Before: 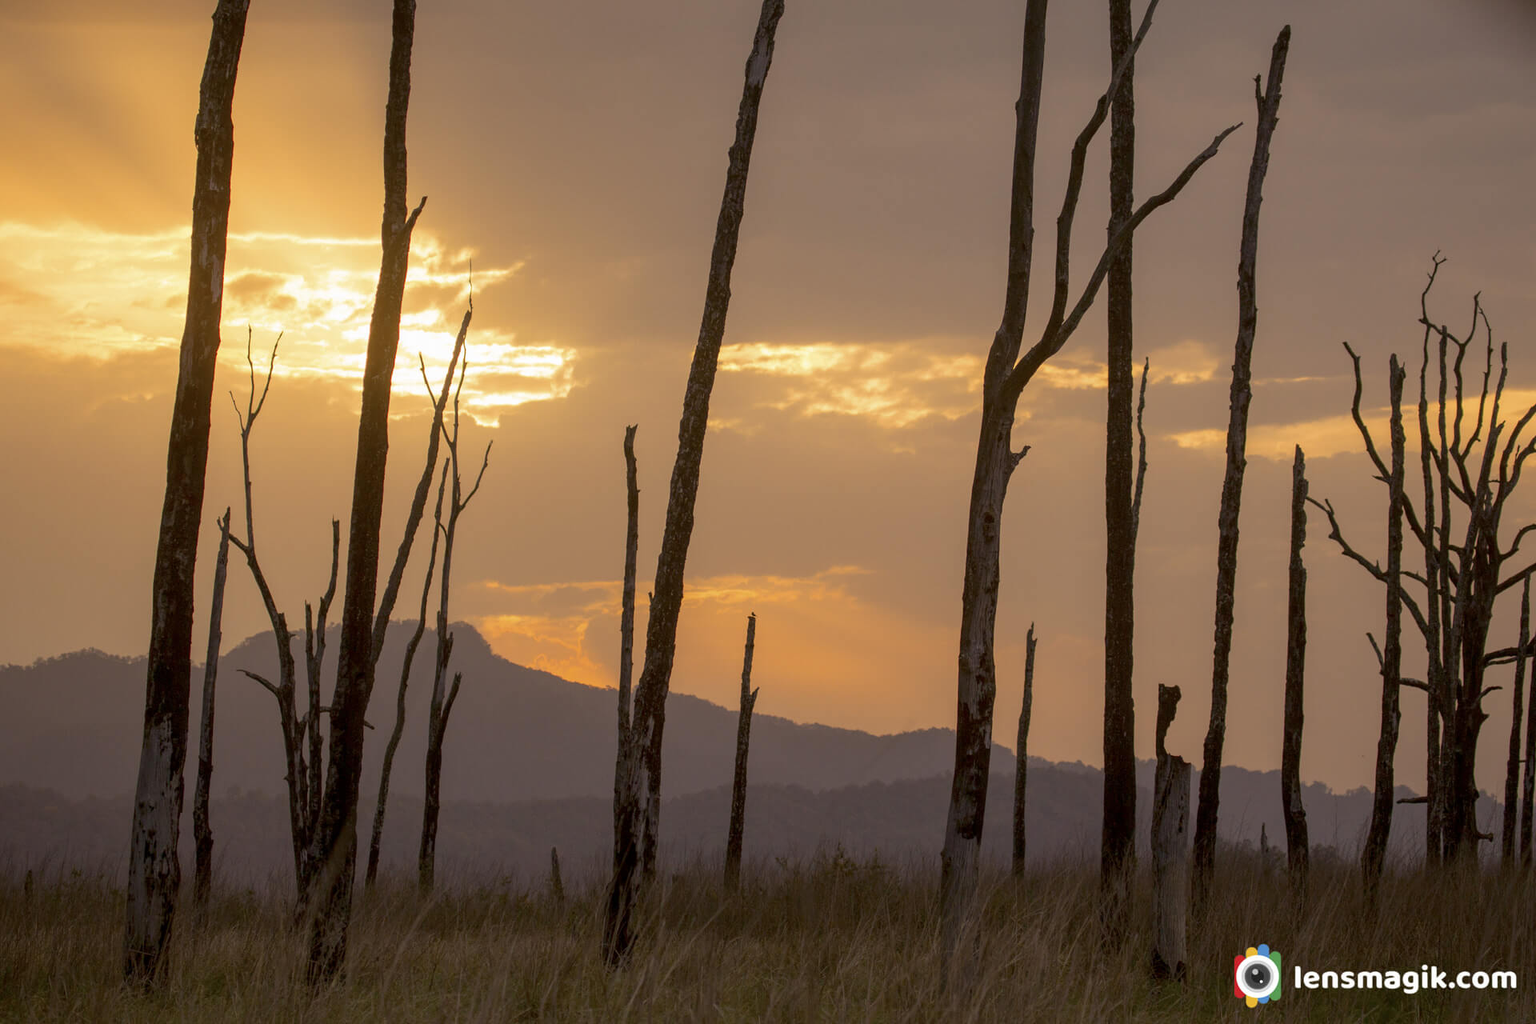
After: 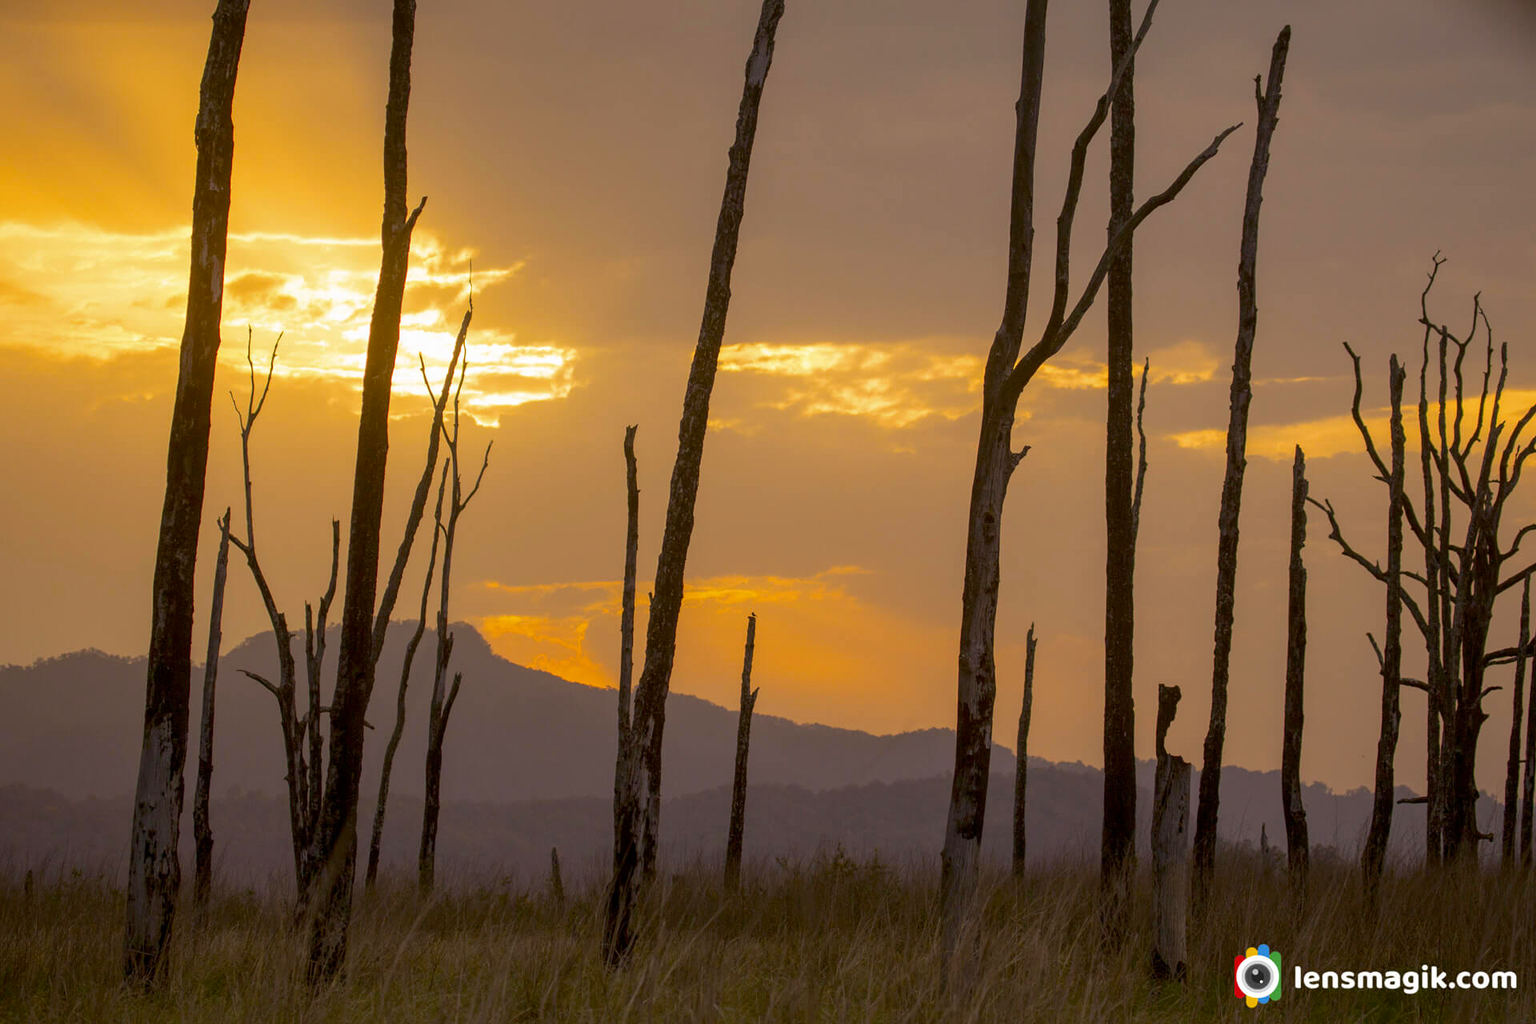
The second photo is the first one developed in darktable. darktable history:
color balance rgb: linear chroma grading › global chroma 8.33%, perceptual saturation grading › global saturation 18.52%, global vibrance 7.87%
